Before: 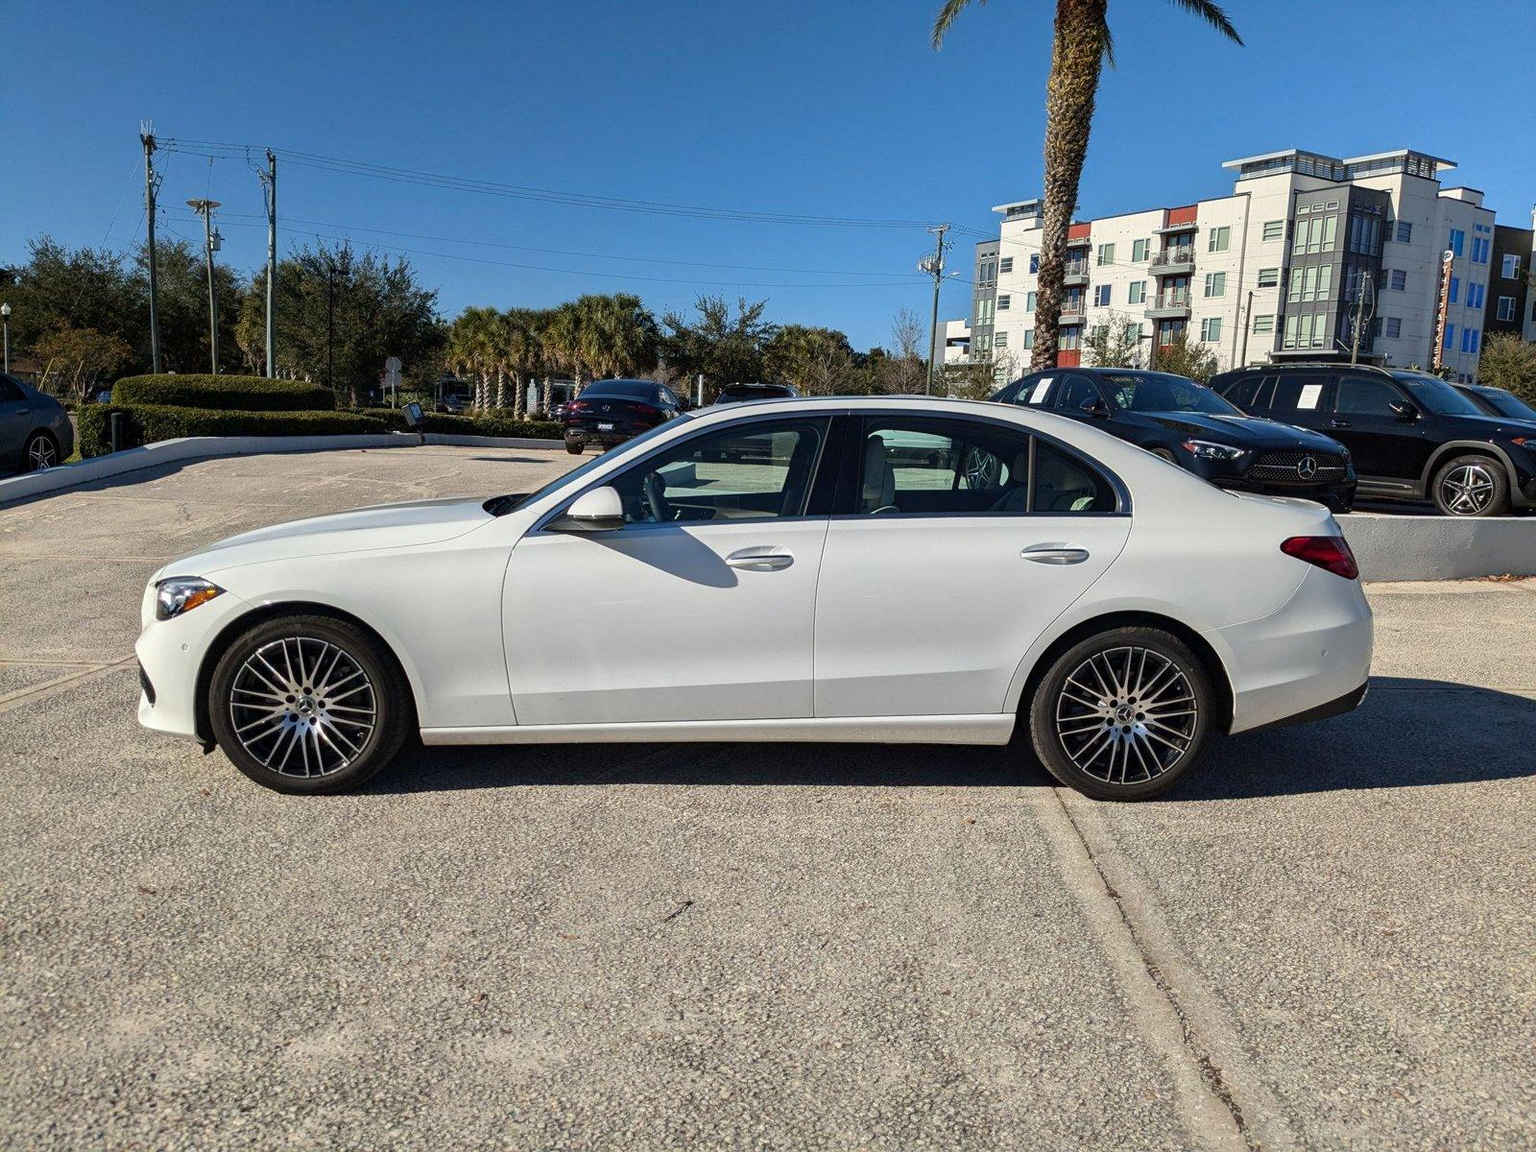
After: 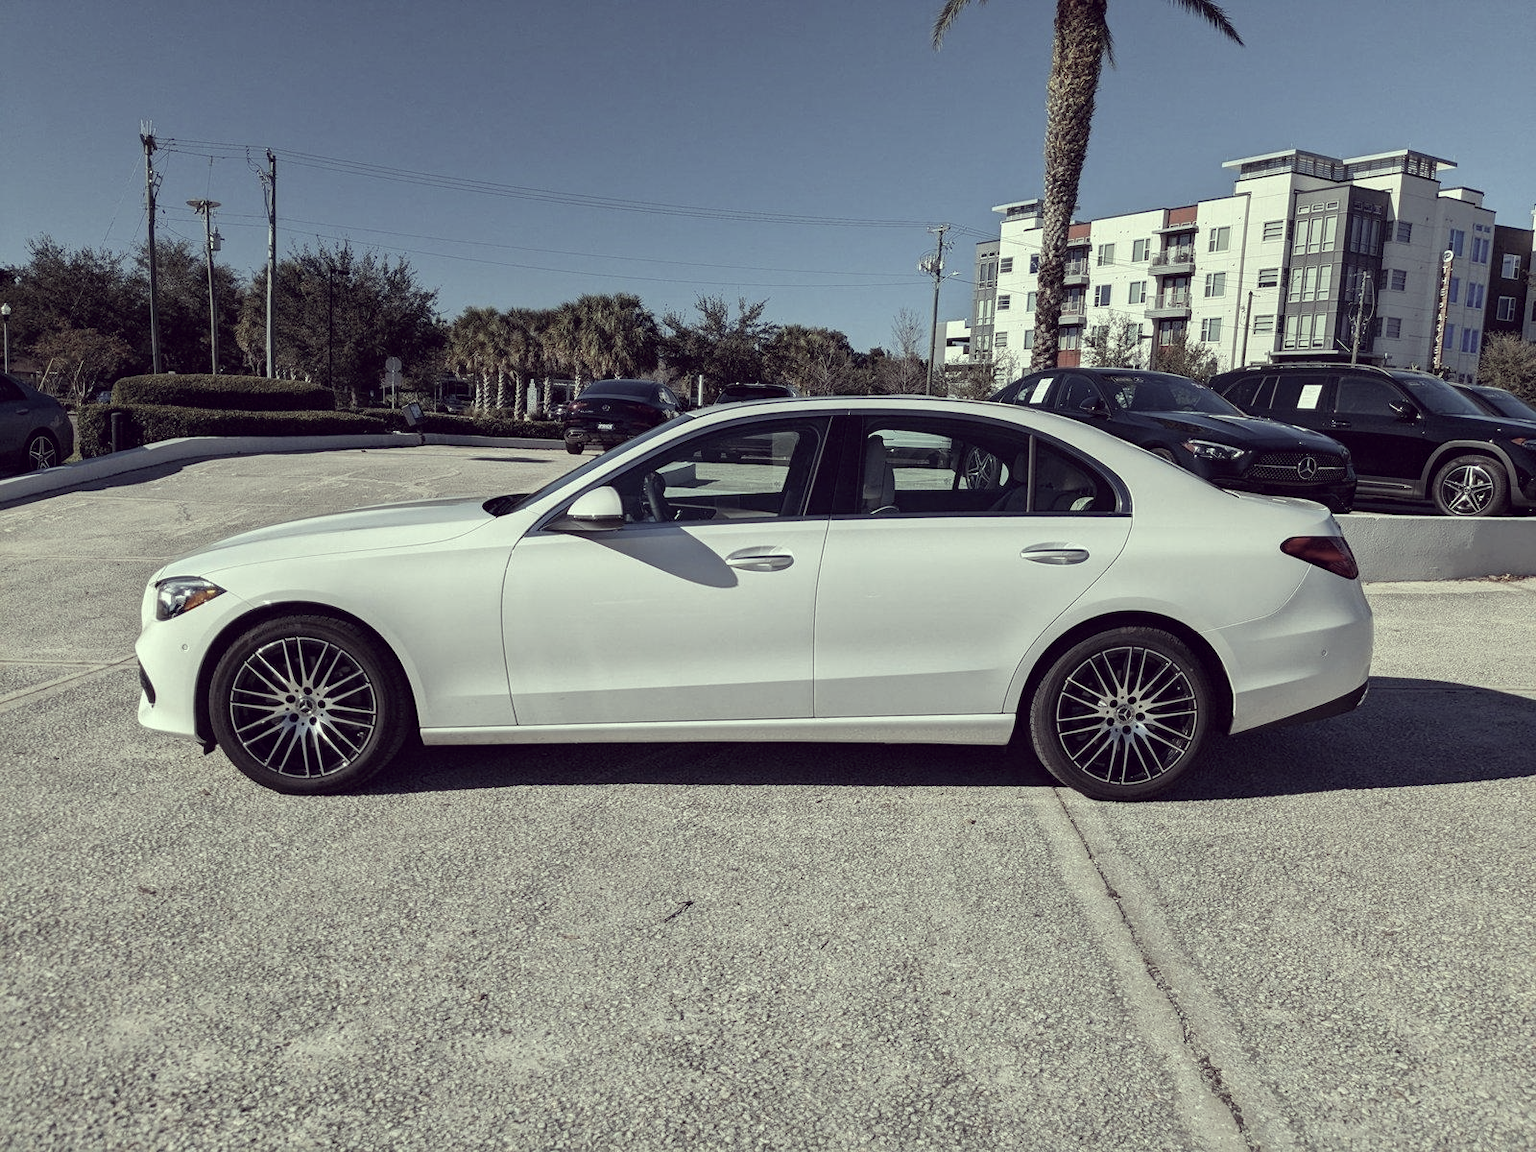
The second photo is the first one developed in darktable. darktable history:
color correction: highlights a* -20.32, highlights b* 20.9, shadows a* 19.76, shadows b* -20.9, saturation 0.409
